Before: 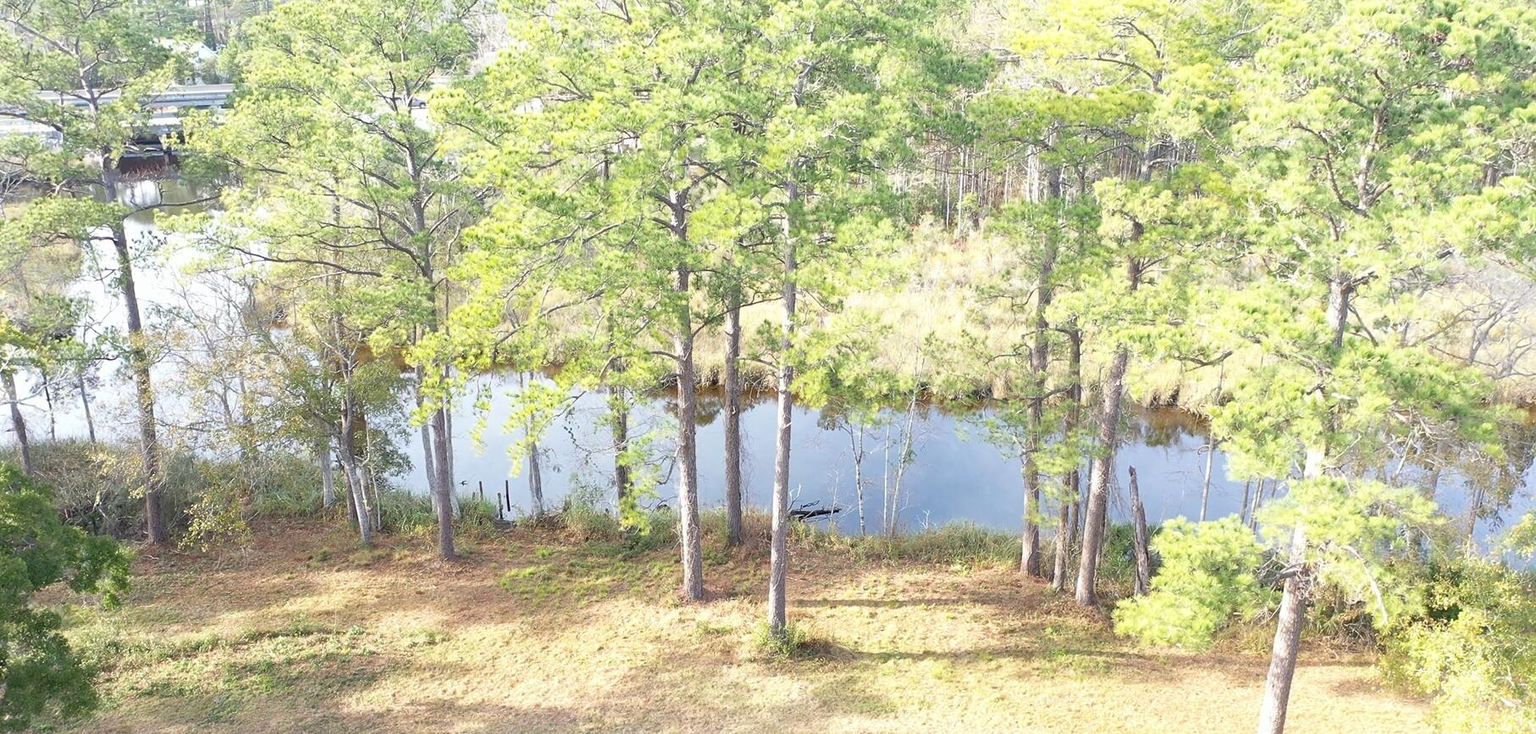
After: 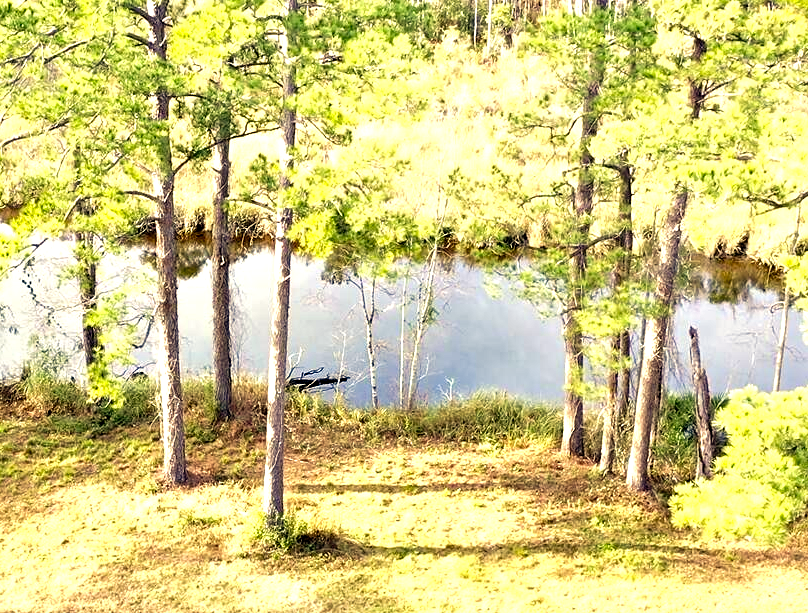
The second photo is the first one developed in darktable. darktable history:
local contrast: highlights 106%, shadows 100%, detail 119%, midtone range 0.2
crop: left 35.542%, top 25.873%, right 19.914%, bottom 3.39%
color correction: highlights a* 2.36, highlights b* 23.34
contrast equalizer: octaves 7, y [[0.6 ×6], [0.55 ×6], [0 ×6], [0 ×6], [0 ×6]]
exposure: black level correction 0.005, exposure 0.411 EV, compensate highlight preservation false
tone curve: curves: ch0 [(0, 0) (0.003, 0.003) (0.011, 0.003) (0.025, 0.007) (0.044, 0.014) (0.069, 0.02) (0.1, 0.03) (0.136, 0.054) (0.177, 0.099) (0.224, 0.156) (0.277, 0.227) (0.335, 0.302) (0.399, 0.375) (0.468, 0.456) (0.543, 0.54) (0.623, 0.625) (0.709, 0.717) (0.801, 0.807) (0.898, 0.895) (1, 1)], preserve colors none
base curve: curves: ch0 [(0, 0) (0.303, 0.277) (1, 1)], preserve colors none
velvia: on, module defaults
